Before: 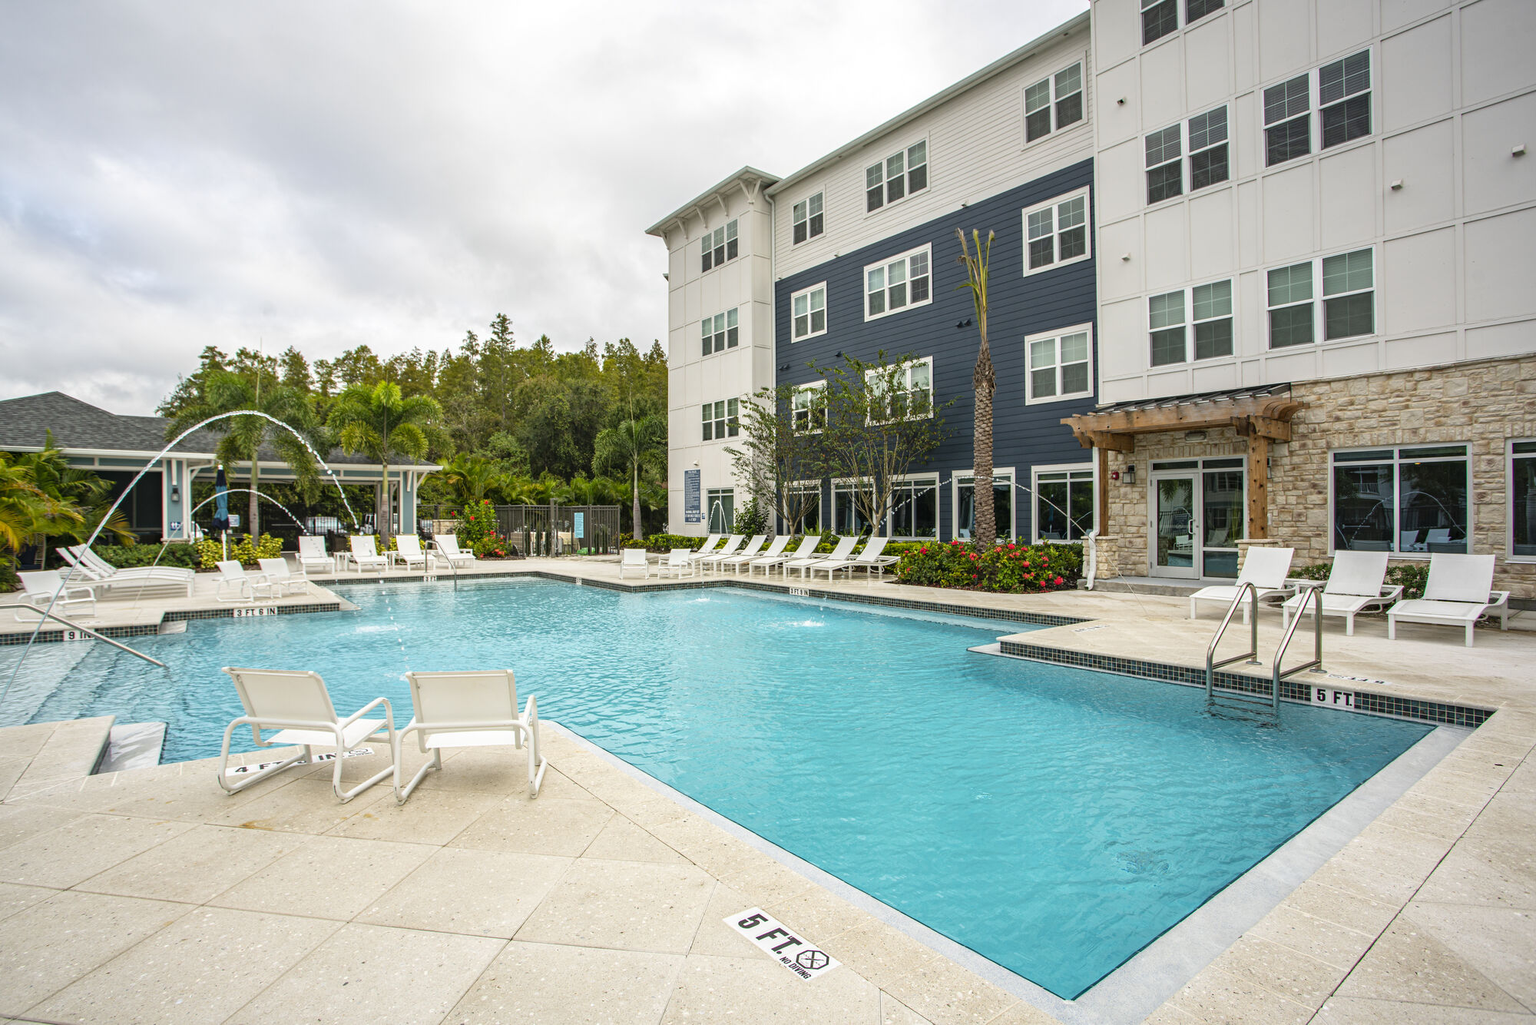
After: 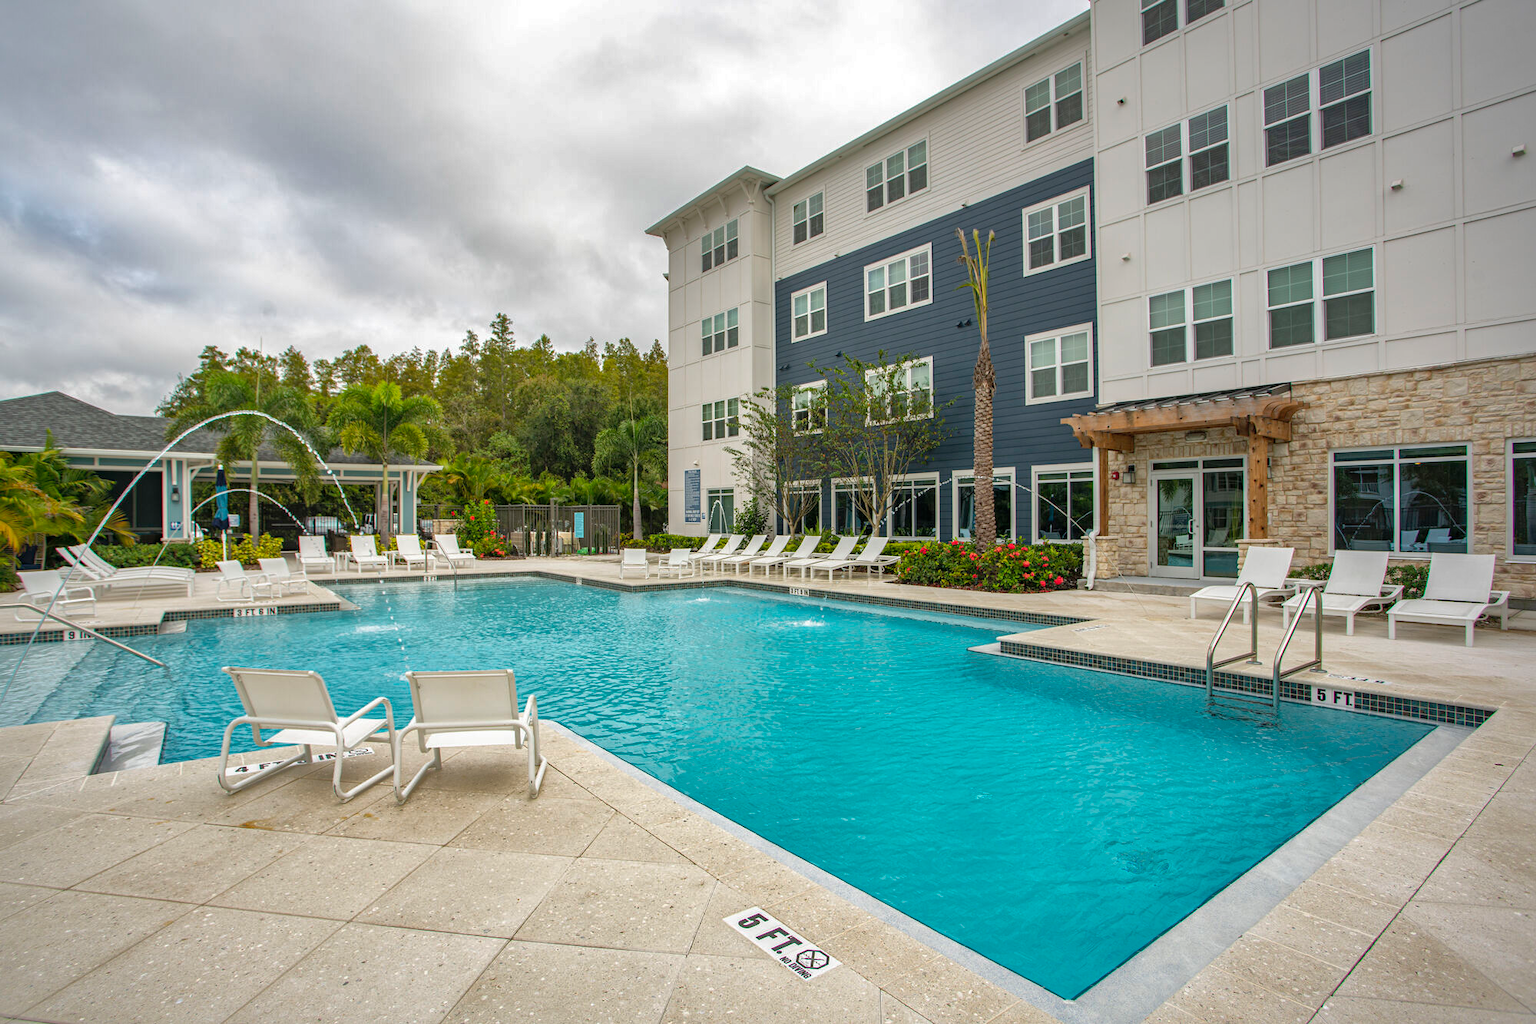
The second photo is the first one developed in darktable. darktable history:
shadows and highlights: highlights -60
